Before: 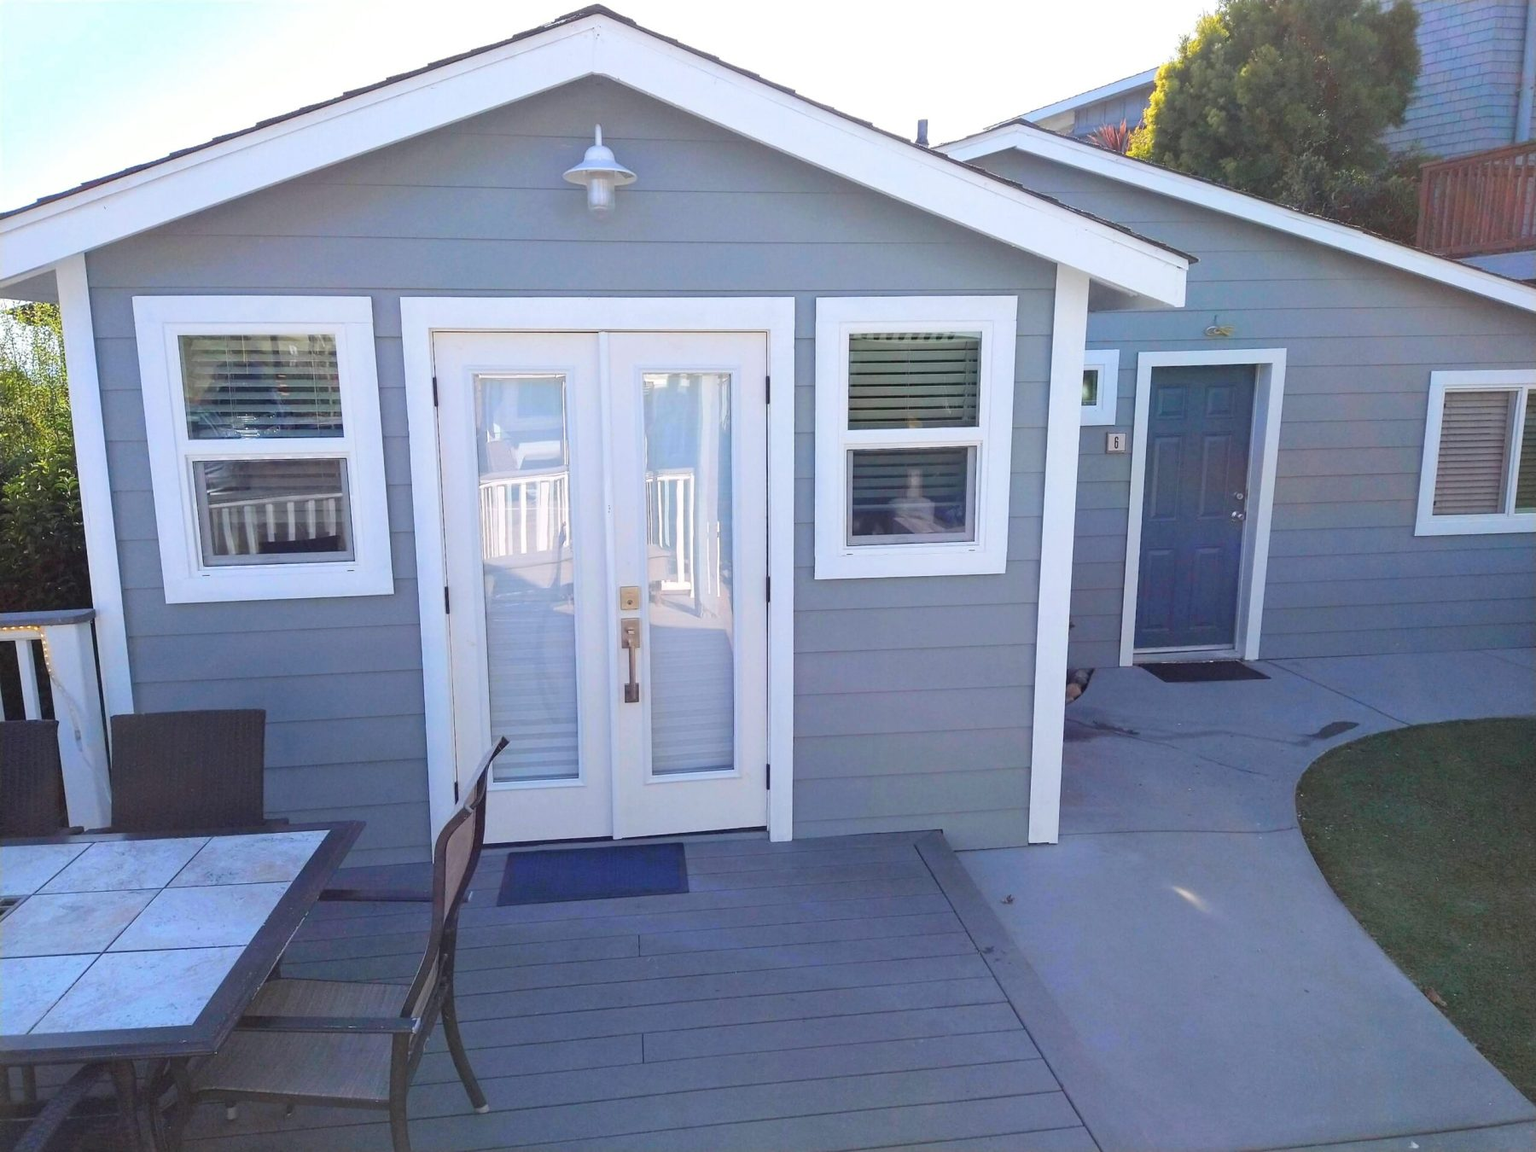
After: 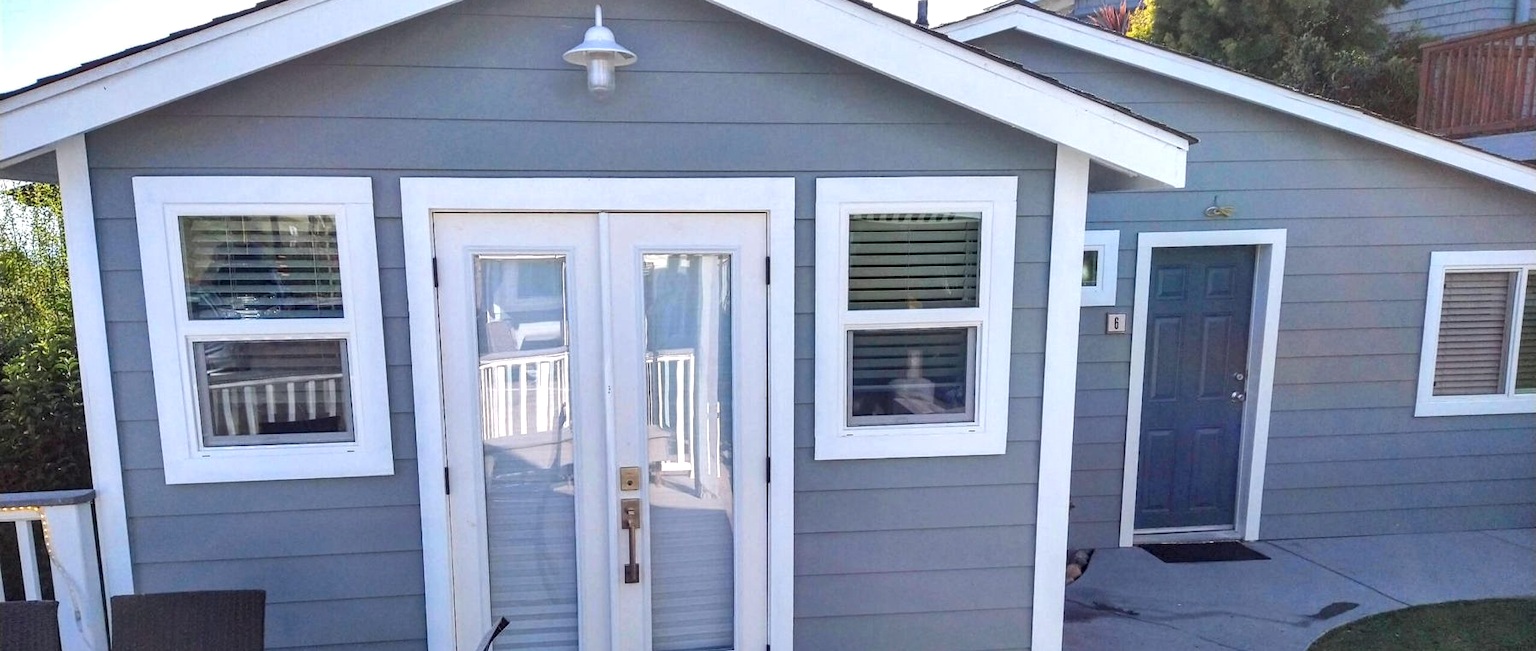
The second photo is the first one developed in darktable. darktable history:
shadows and highlights: low approximation 0.01, soften with gaussian
crop and rotate: top 10.414%, bottom 32.988%
local contrast: detail 150%
